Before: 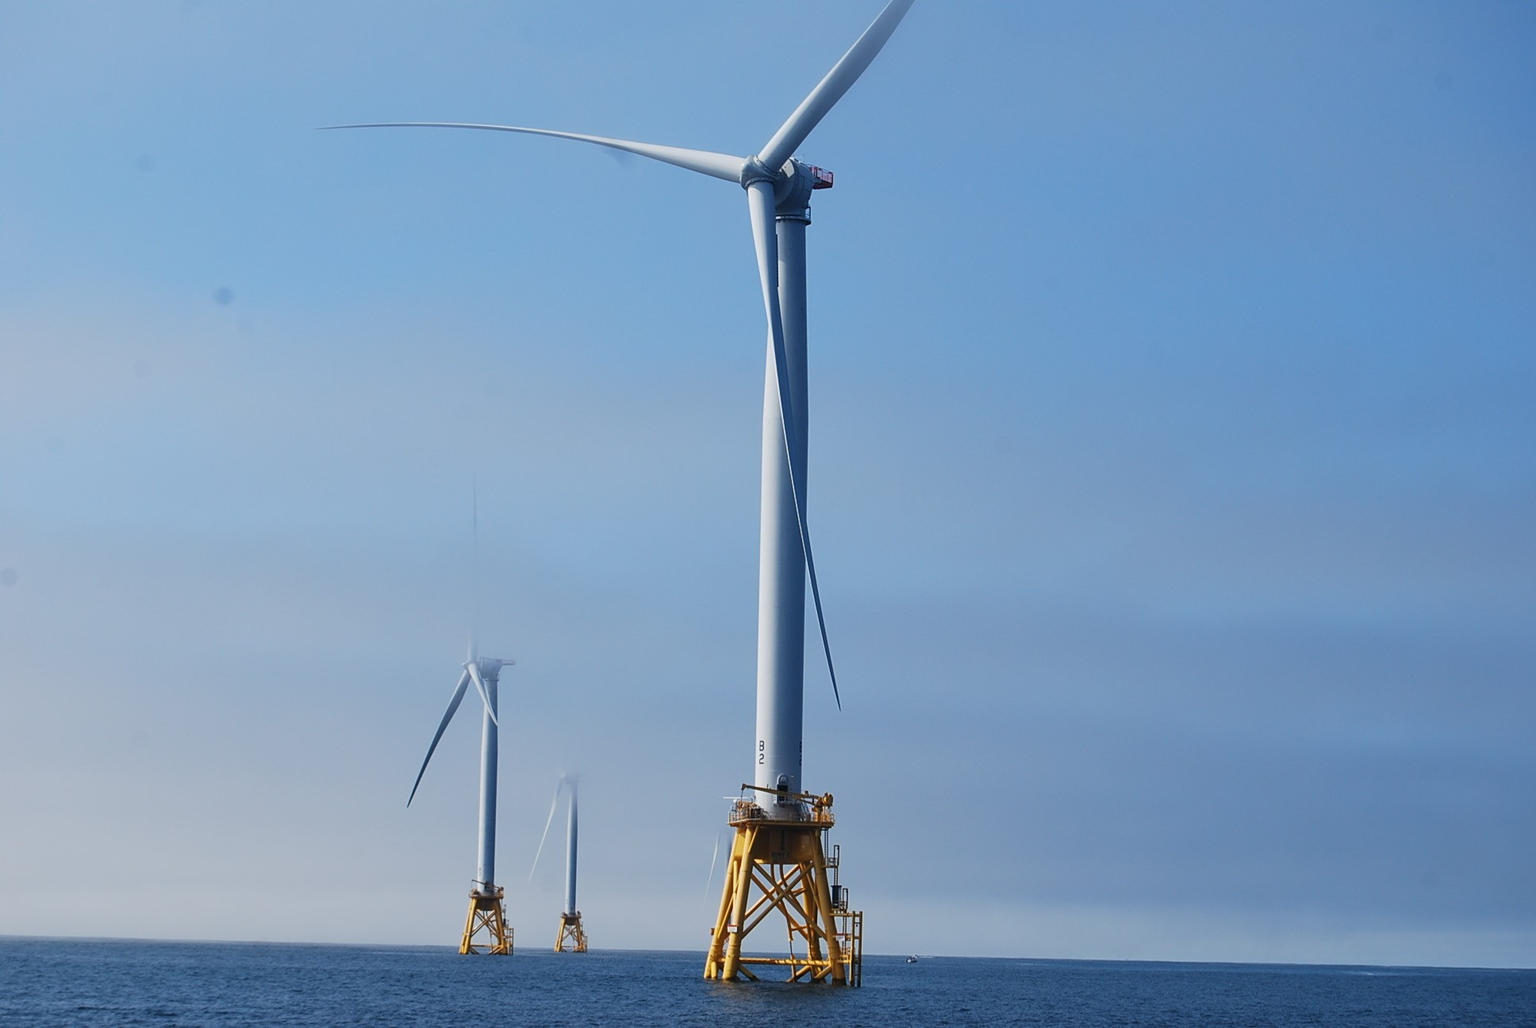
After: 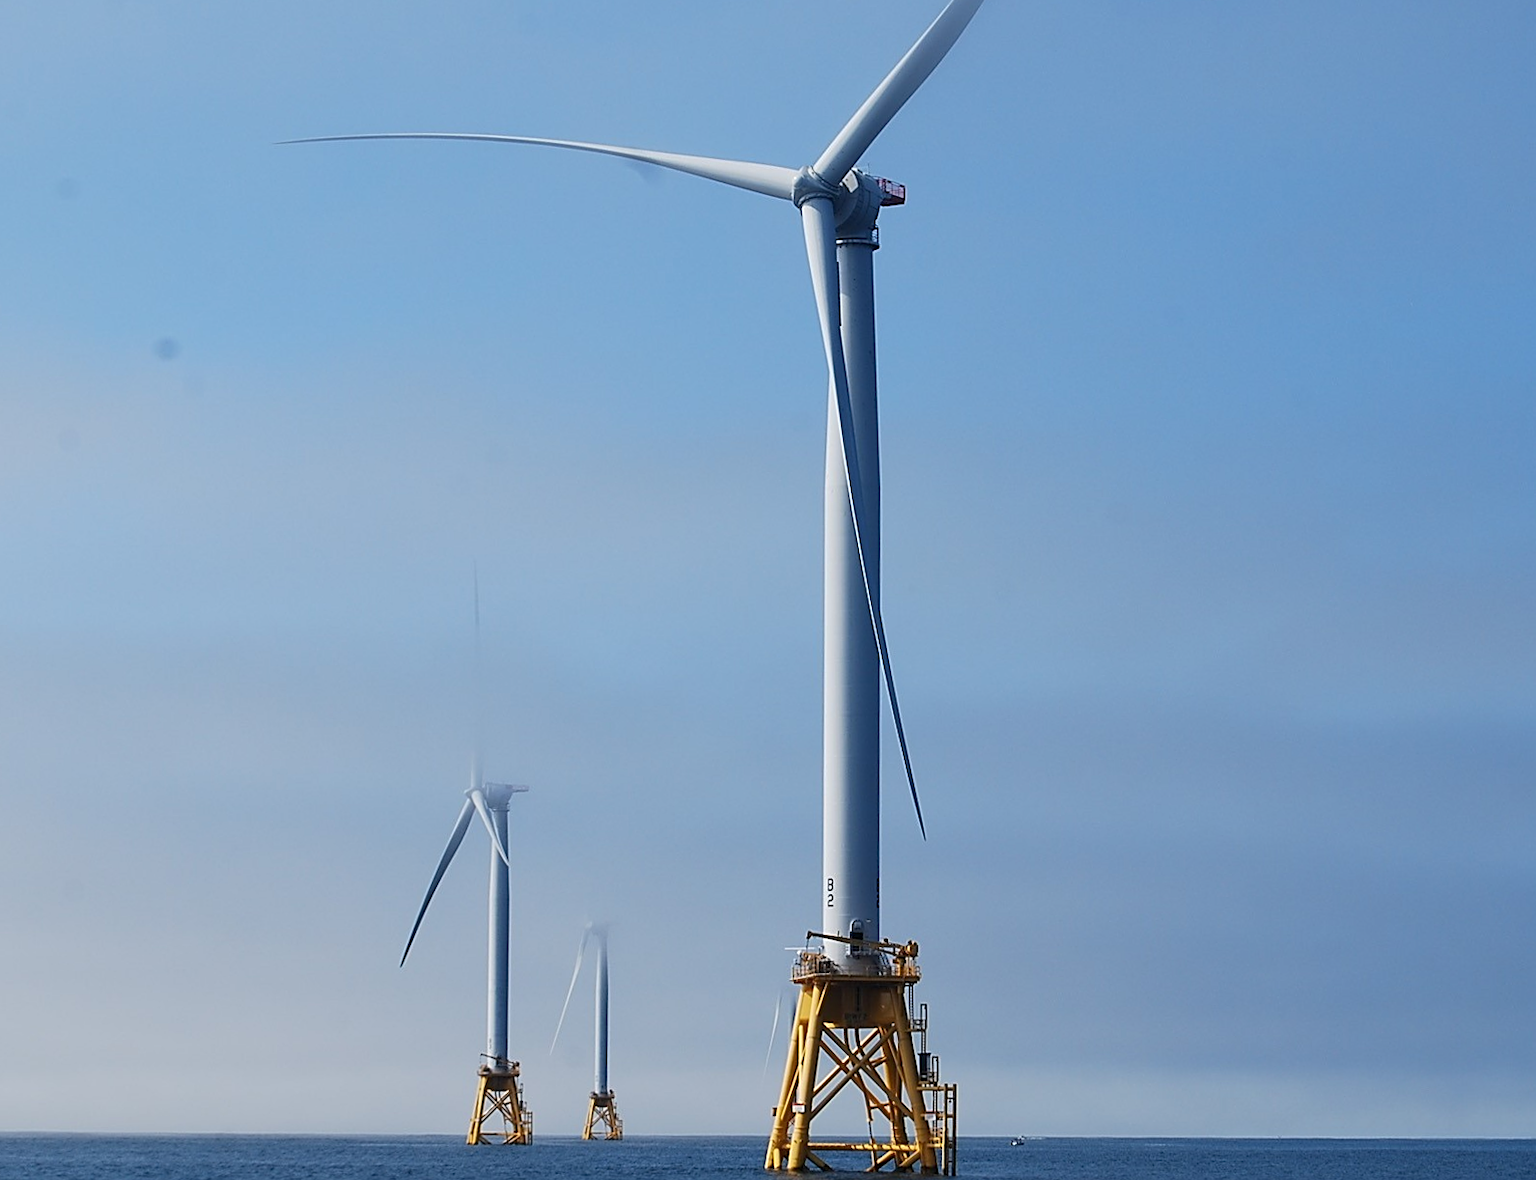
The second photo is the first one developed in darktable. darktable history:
crop and rotate: angle 1°, left 4.281%, top 0.642%, right 11.383%, bottom 2.486%
exposure: black level correction 0.001, exposure 0.014 EV, compensate highlight preservation false
sharpen: on, module defaults
